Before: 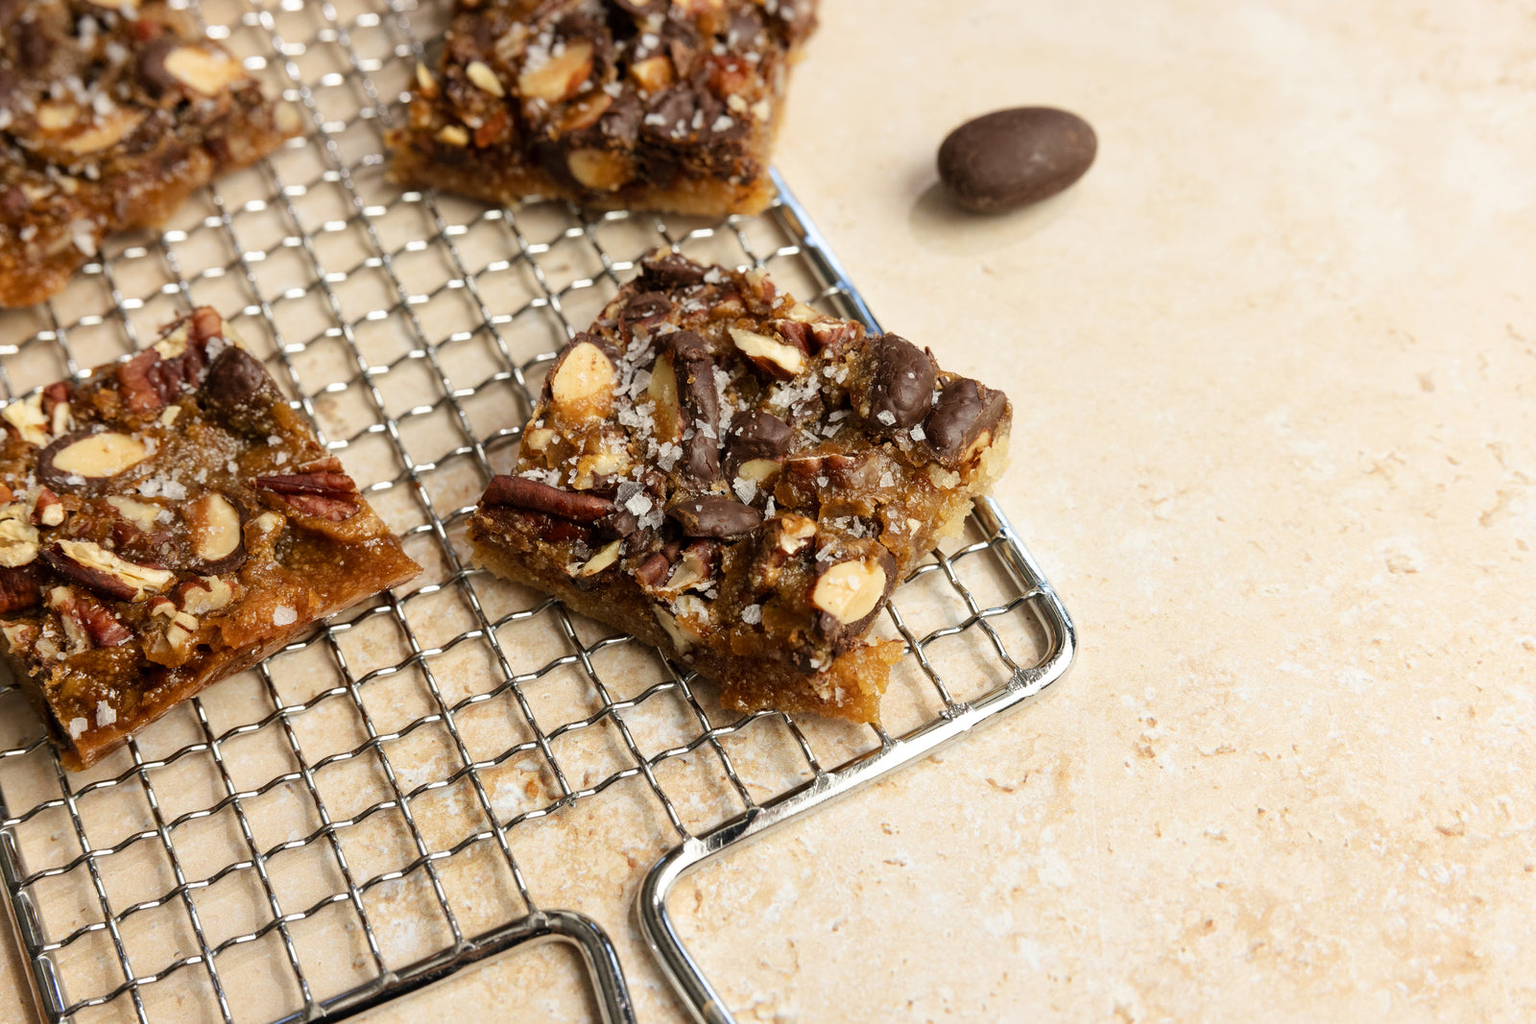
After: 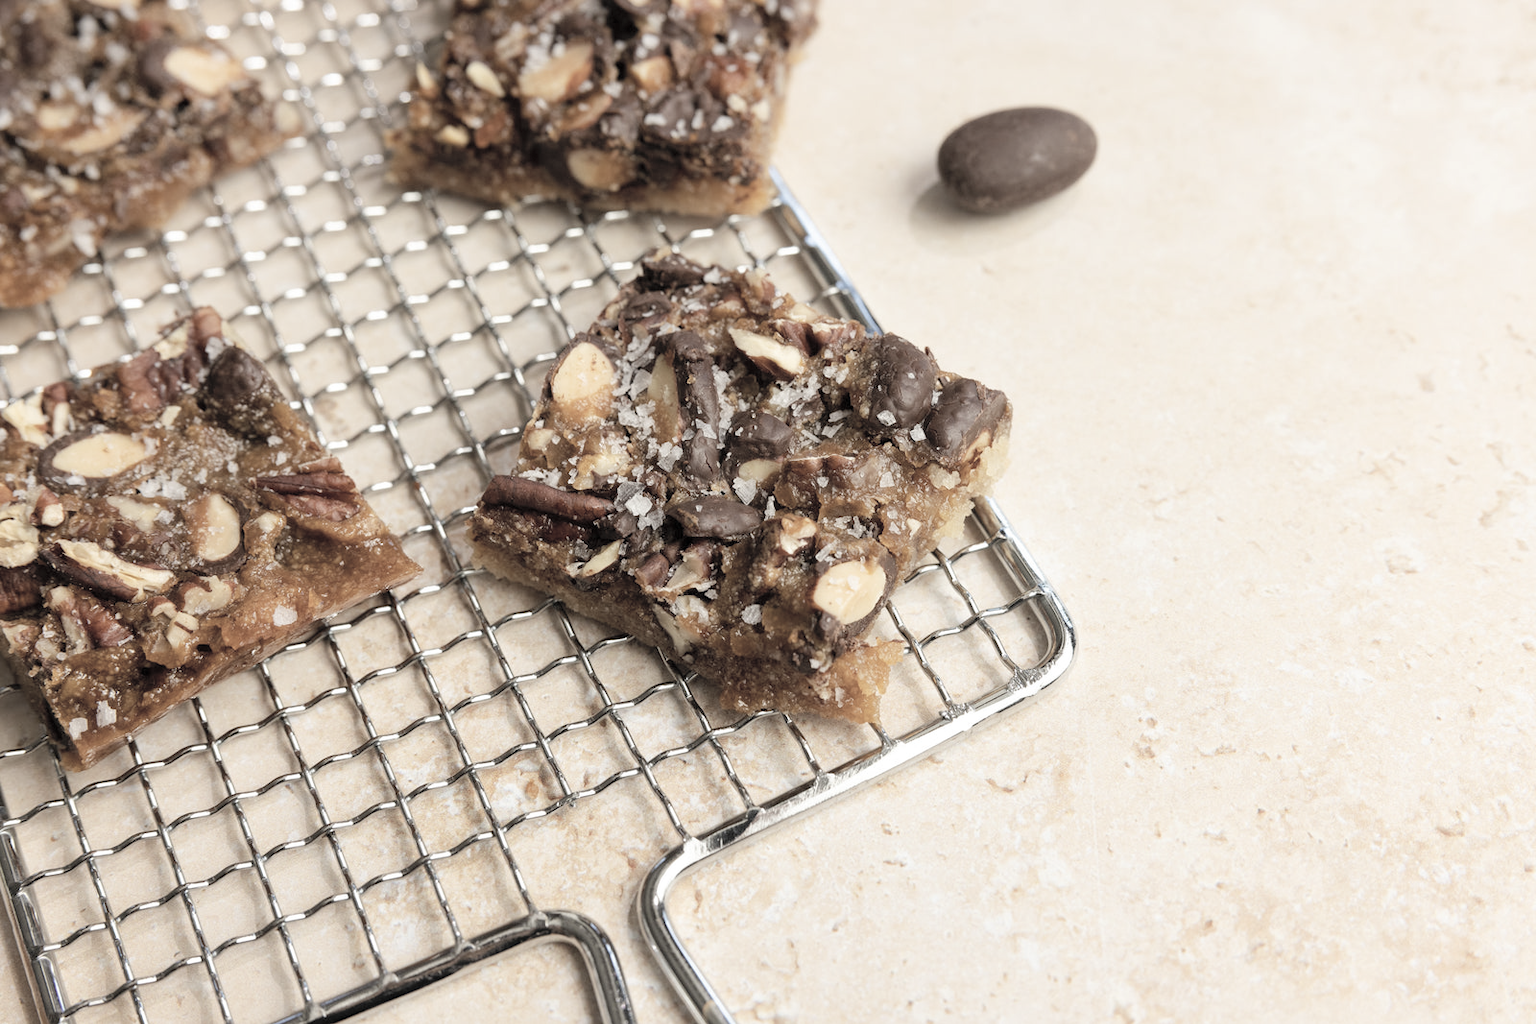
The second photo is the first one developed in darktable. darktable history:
levels: mode automatic, levels [0, 0.492, 0.984]
contrast brightness saturation: brightness 0.181, saturation -0.51
